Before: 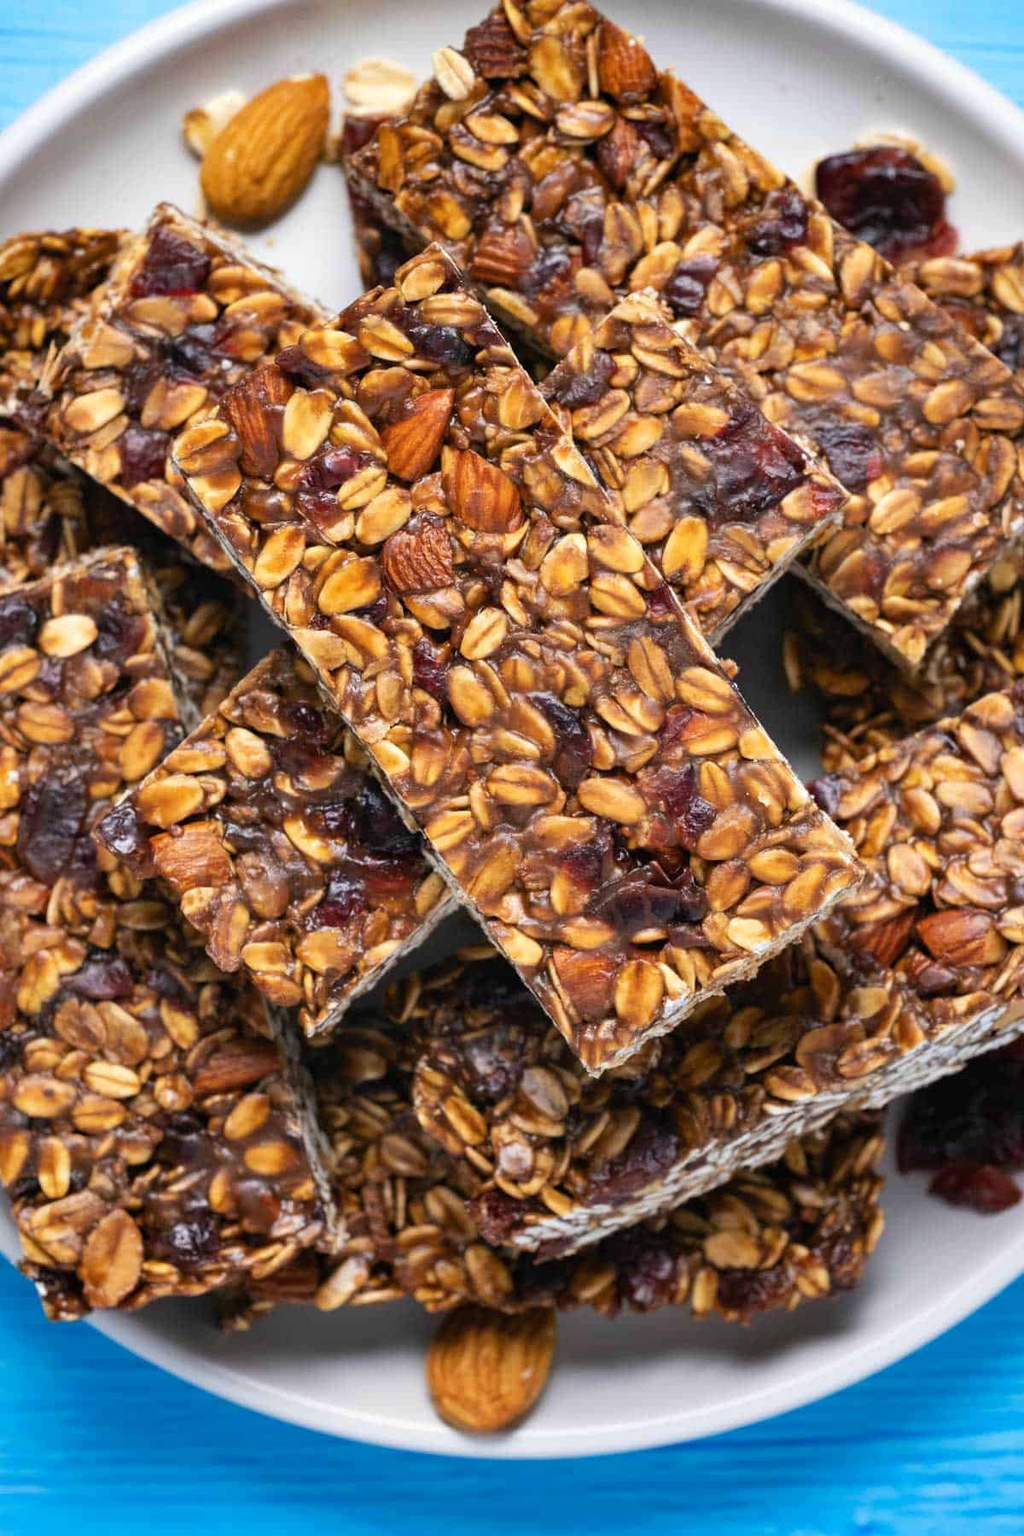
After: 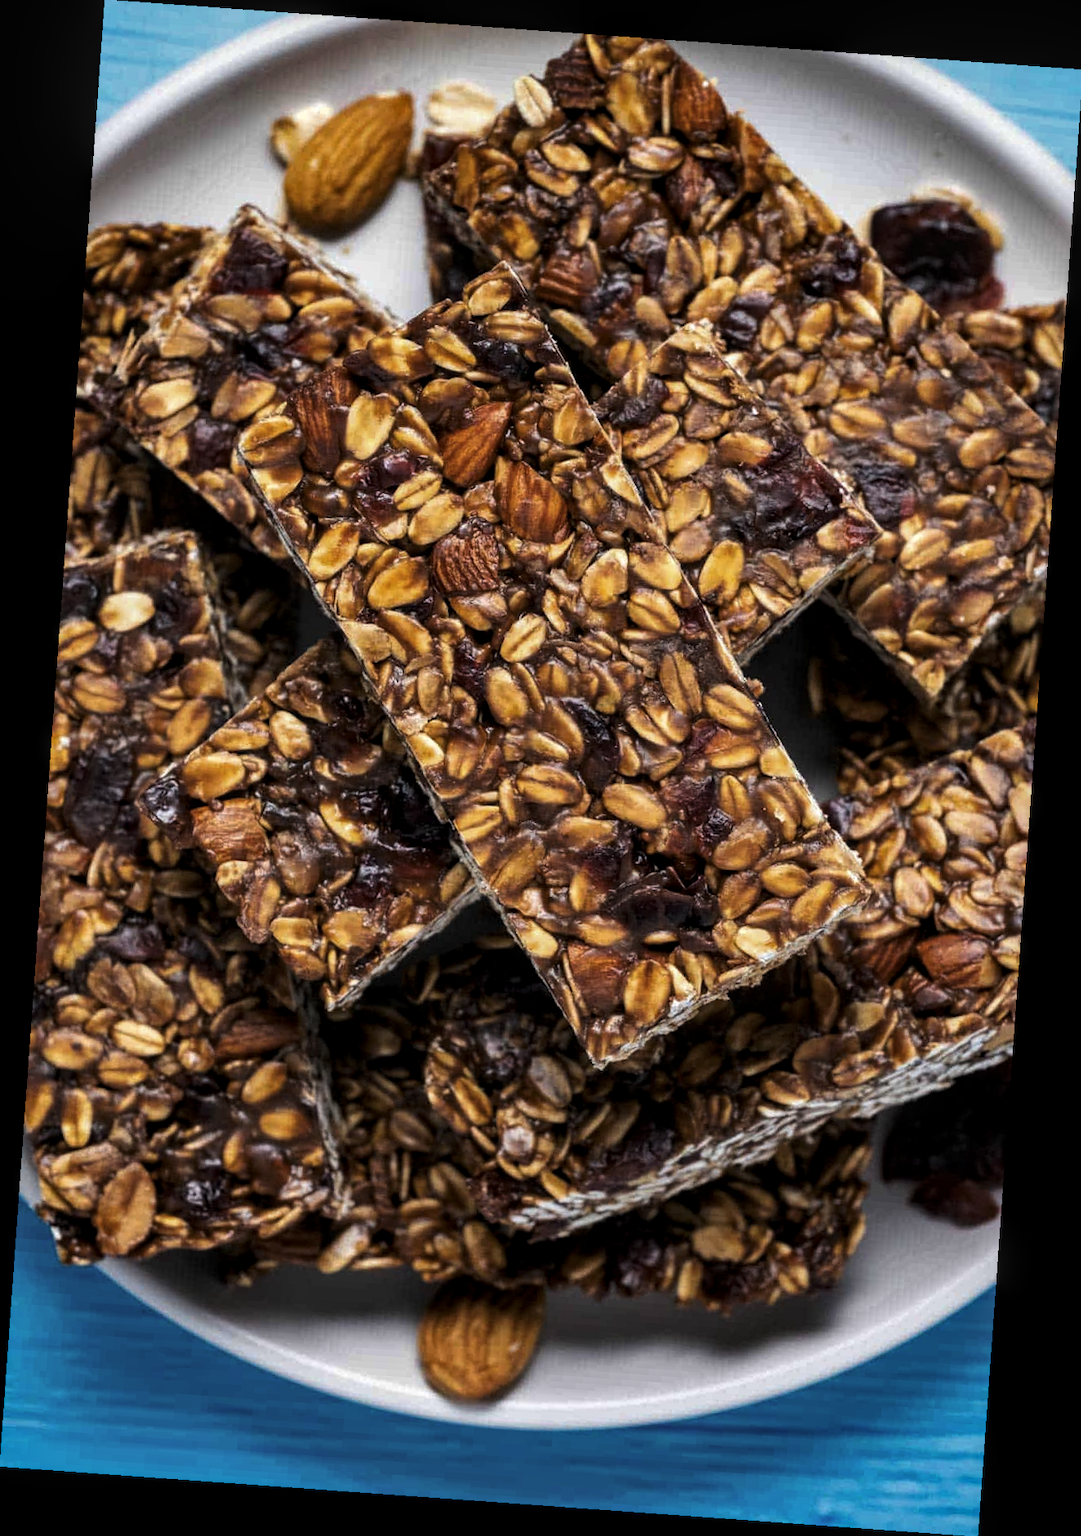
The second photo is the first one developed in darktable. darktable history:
local contrast: on, module defaults
levels: mode automatic, black 8.58%, gray 59.42%, levels [0, 0.445, 1]
rotate and perspective: rotation 4.1°, automatic cropping off
color balance rgb: global vibrance 6.81%, saturation formula JzAzBz (2021)
